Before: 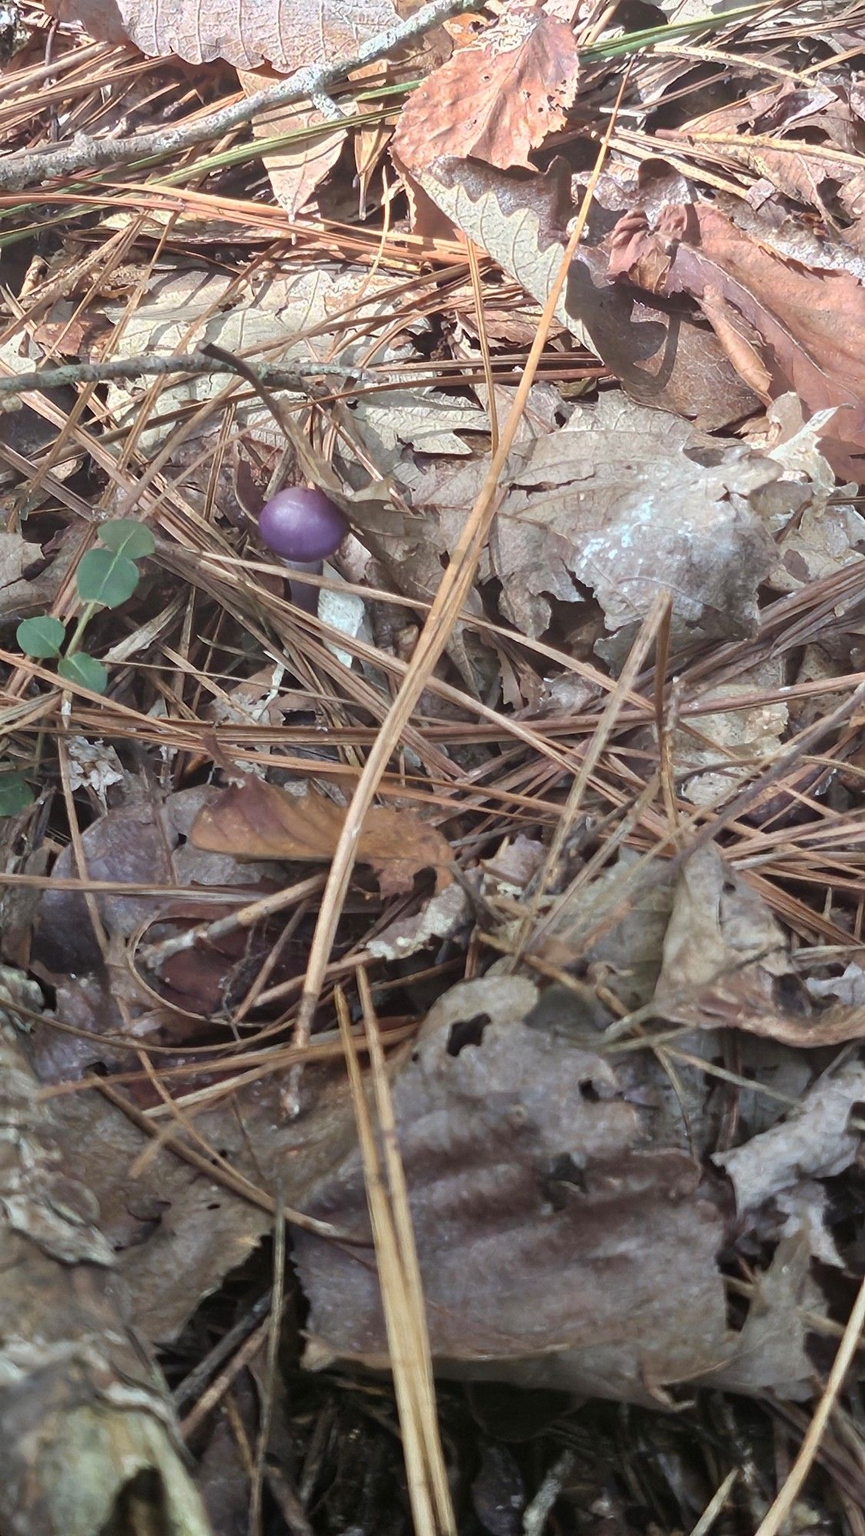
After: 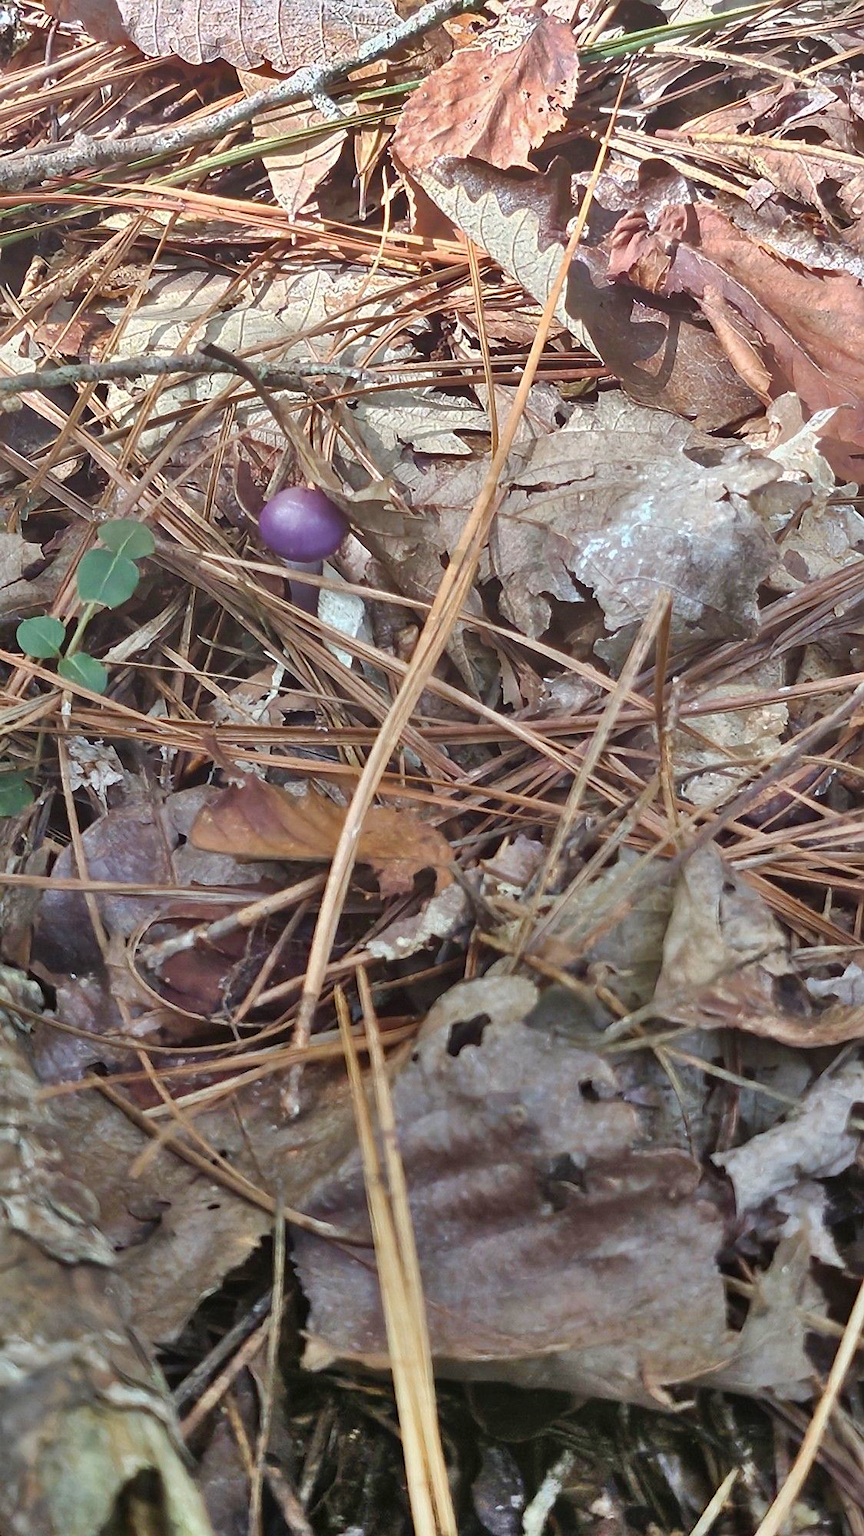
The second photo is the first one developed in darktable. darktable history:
sharpen: radius 1.491, amount 0.392, threshold 1.719
color balance rgb: perceptual saturation grading › global saturation 0.271%, perceptual saturation grading › highlights -9.673%, perceptual saturation grading › mid-tones 18.589%, perceptual saturation grading › shadows 28.793%, global vibrance 20%
shadows and highlights: shadows 75.08, highlights -60.55, soften with gaussian
